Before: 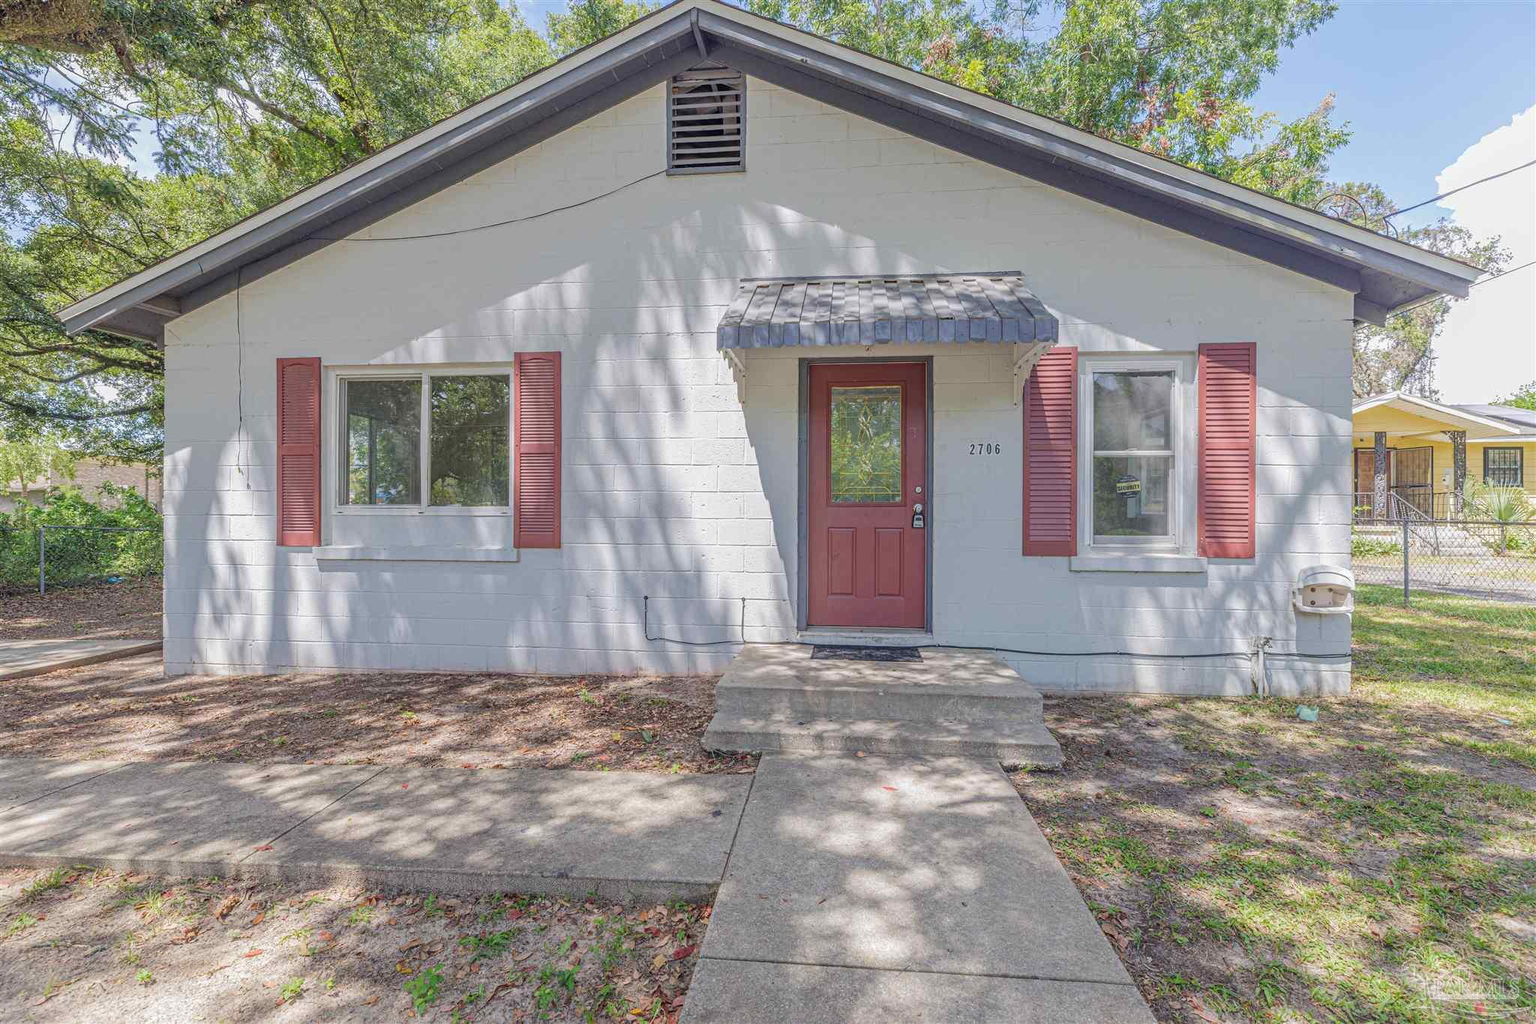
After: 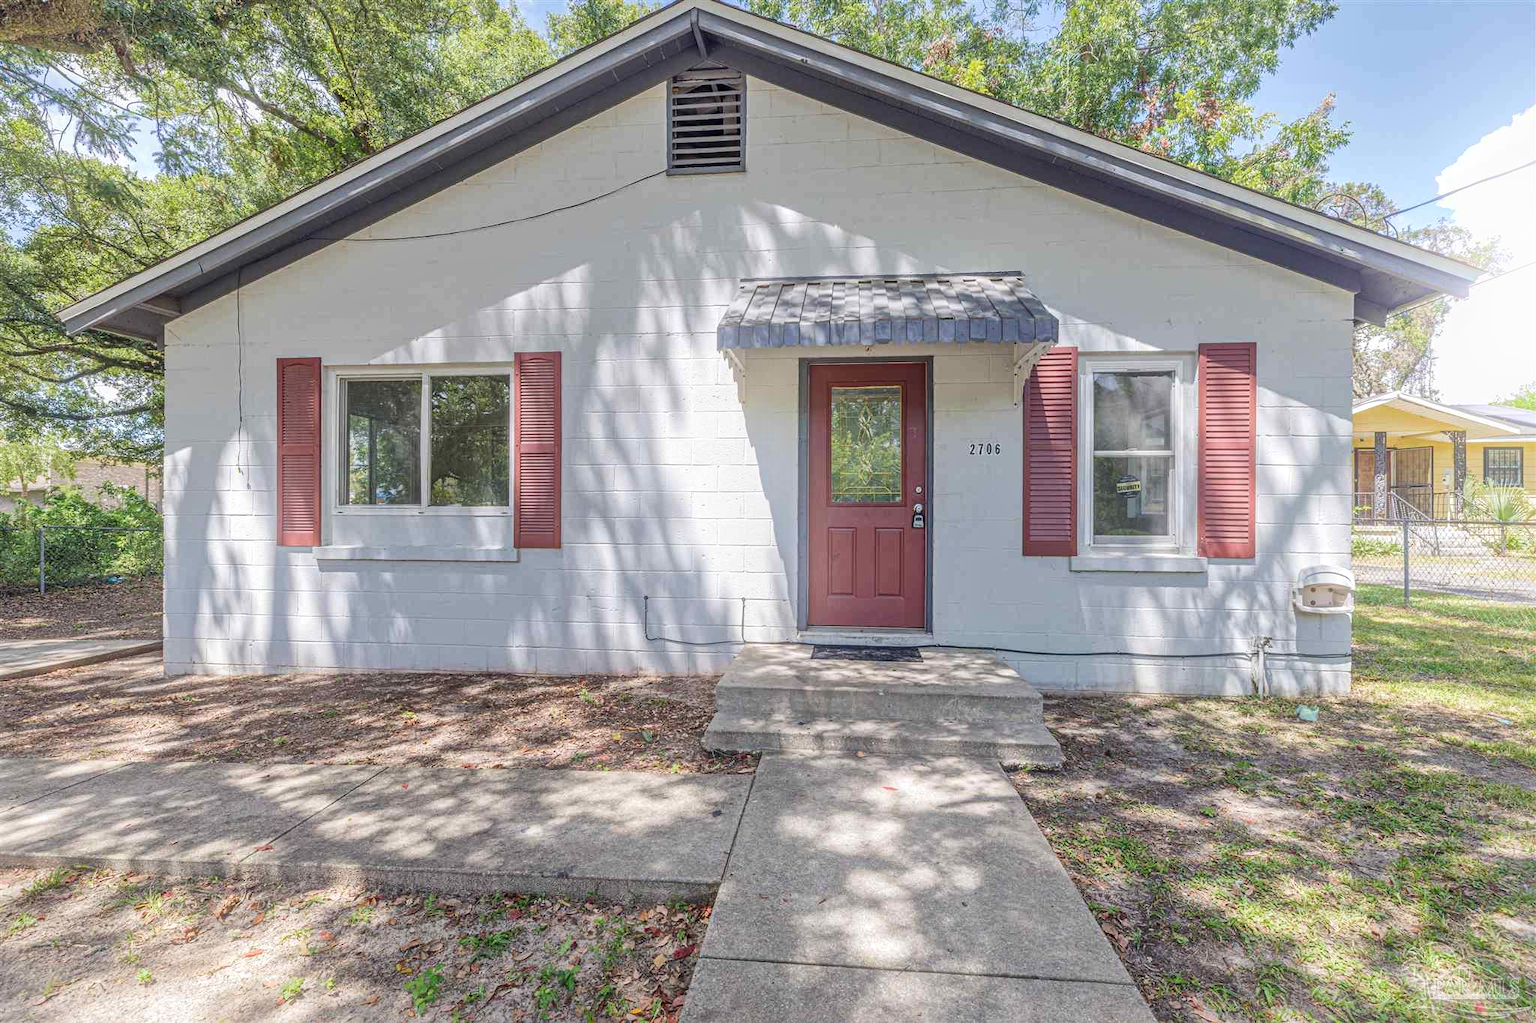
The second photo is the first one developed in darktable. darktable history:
local contrast: mode bilateral grid, contrast 20, coarseness 50, detail 150%, midtone range 0.2
bloom: size 16%, threshold 98%, strength 20%
